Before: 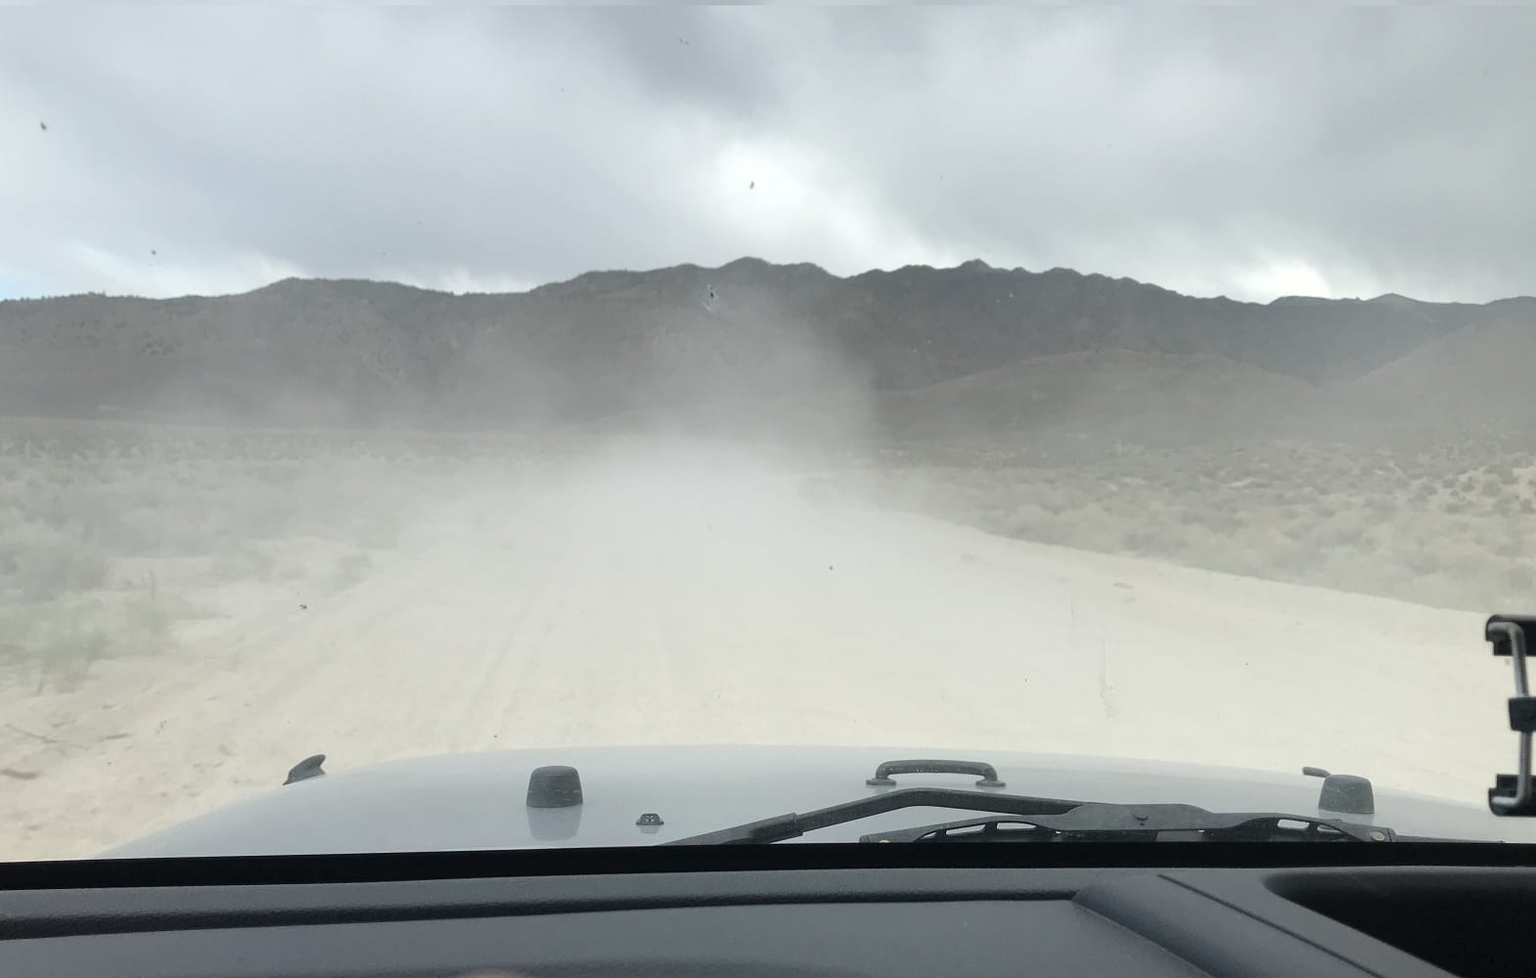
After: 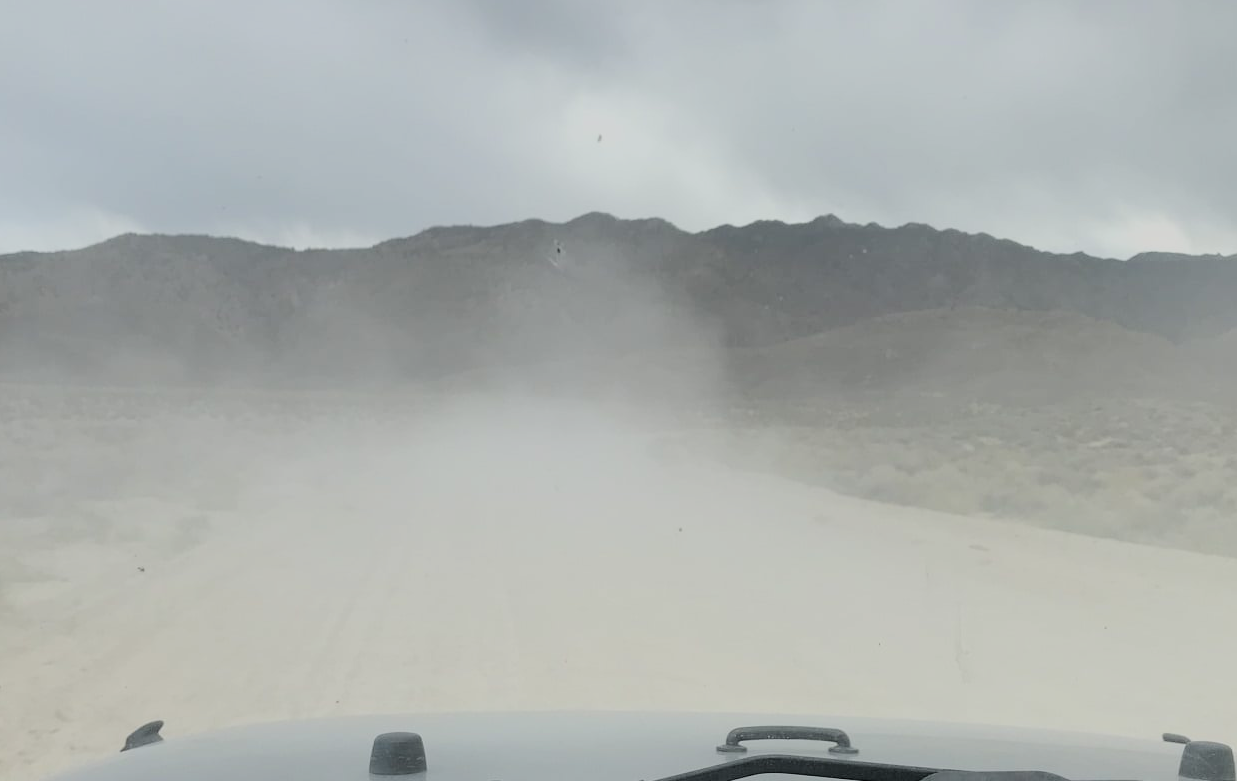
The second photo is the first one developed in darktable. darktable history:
filmic rgb: black relative exposure -7.65 EV, white relative exposure 4.56 EV, hardness 3.61, color science v6 (2022)
crop and rotate: left 10.77%, top 5.1%, right 10.41%, bottom 16.76%
